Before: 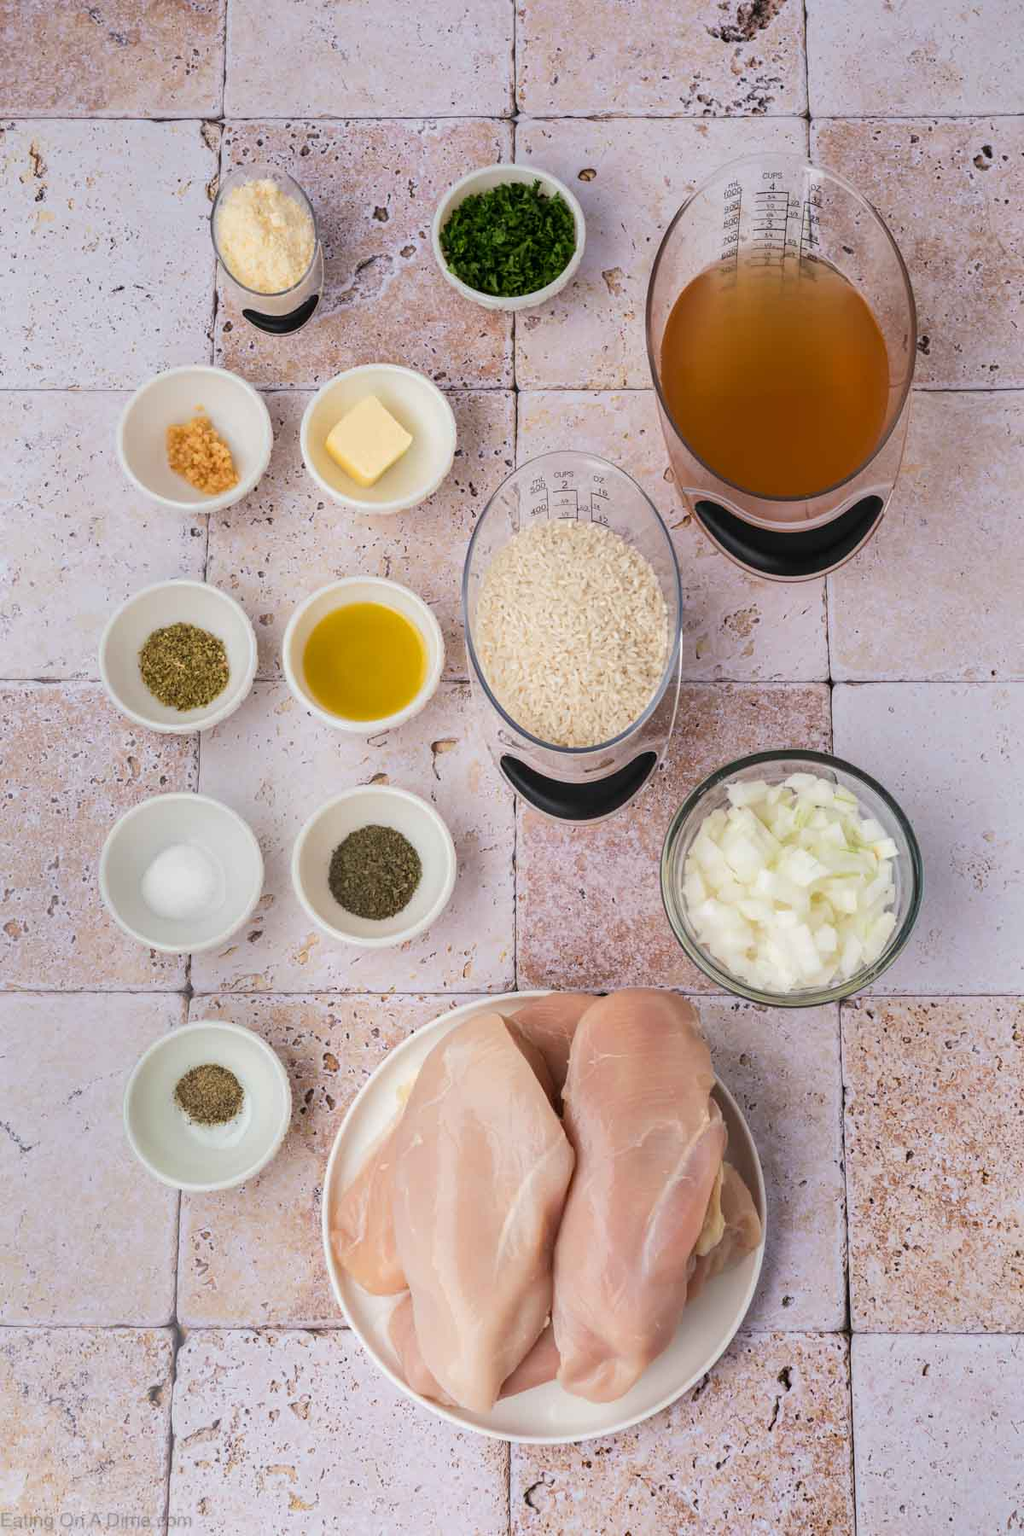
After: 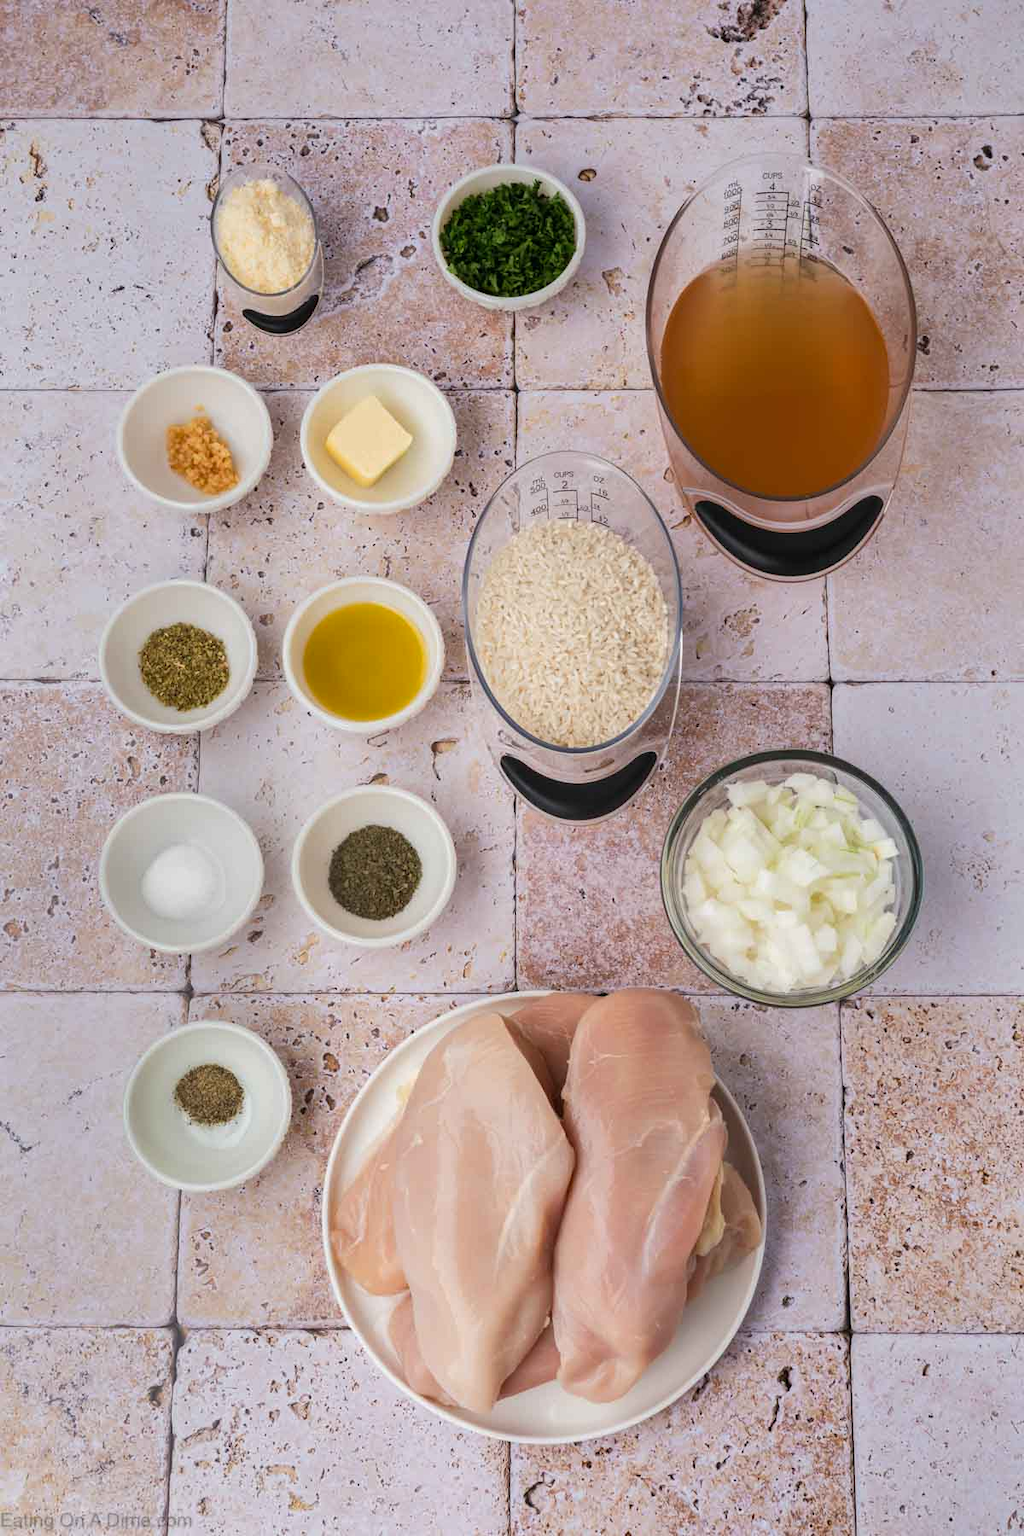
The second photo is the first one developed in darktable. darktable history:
shadows and highlights: shadows 32.37, highlights -33.07, highlights color adjustment 77.86%, soften with gaussian
exposure: compensate highlight preservation false
